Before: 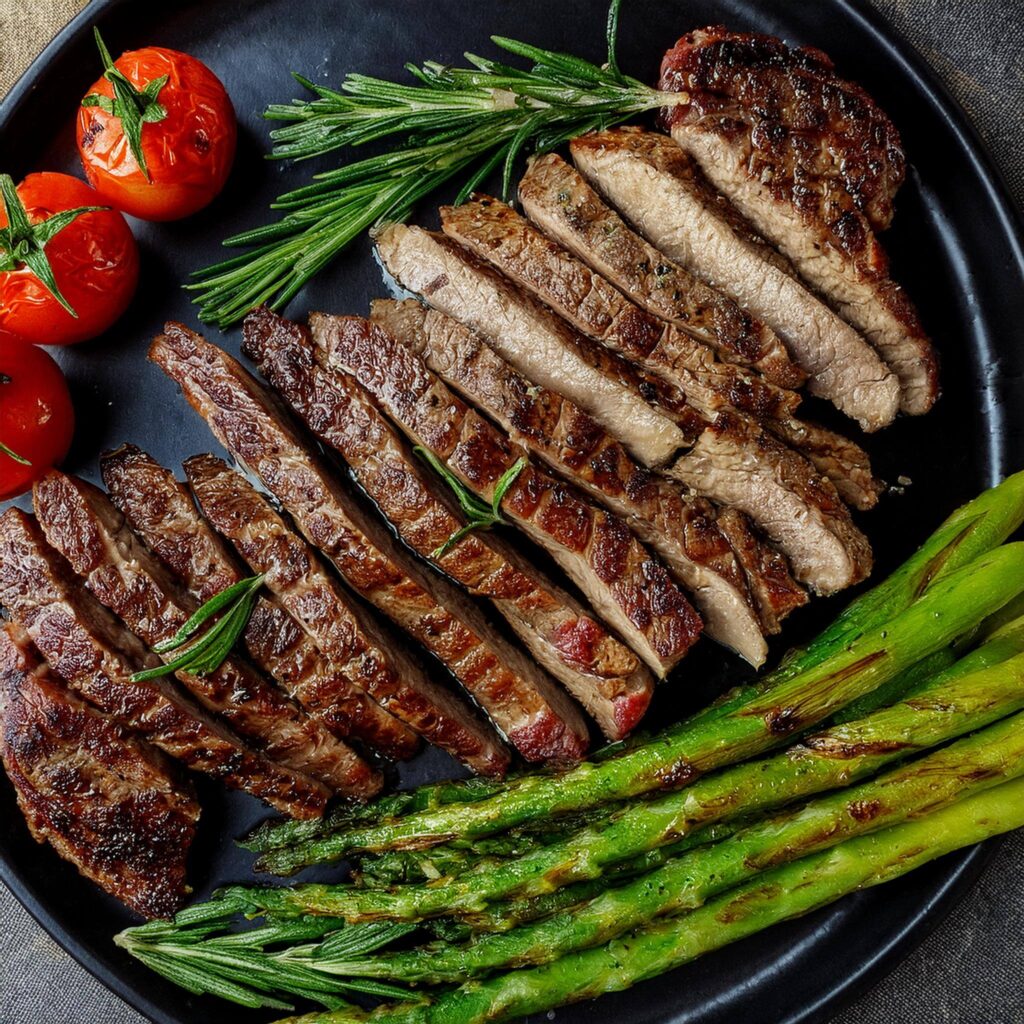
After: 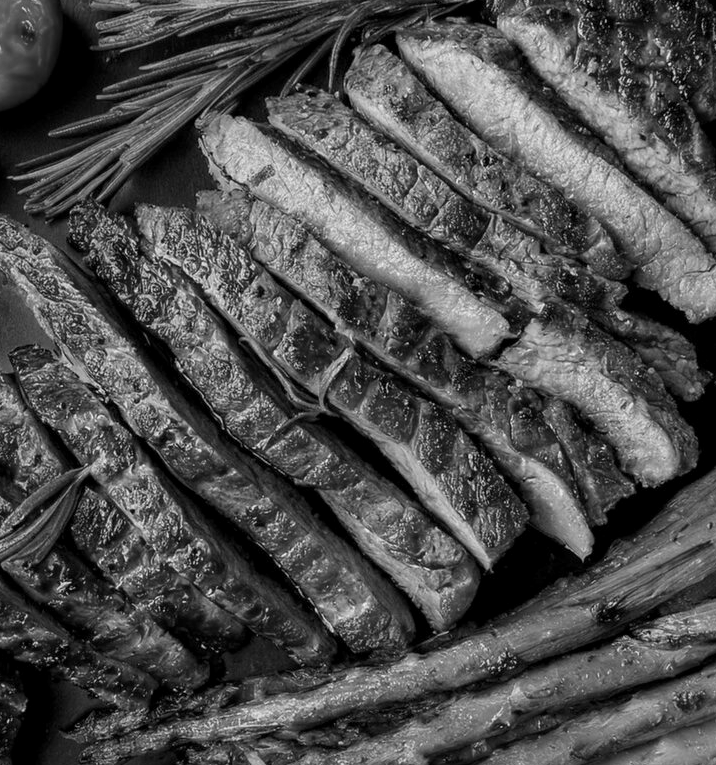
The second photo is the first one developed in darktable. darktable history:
monochrome: a 79.32, b 81.83, size 1.1
exposure: black level correction 0.001, exposure 0.5 EV, compensate exposure bias true, compensate highlight preservation false
crop and rotate: left 17.046%, top 10.659%, right 12.989%, bottom 14.553%
